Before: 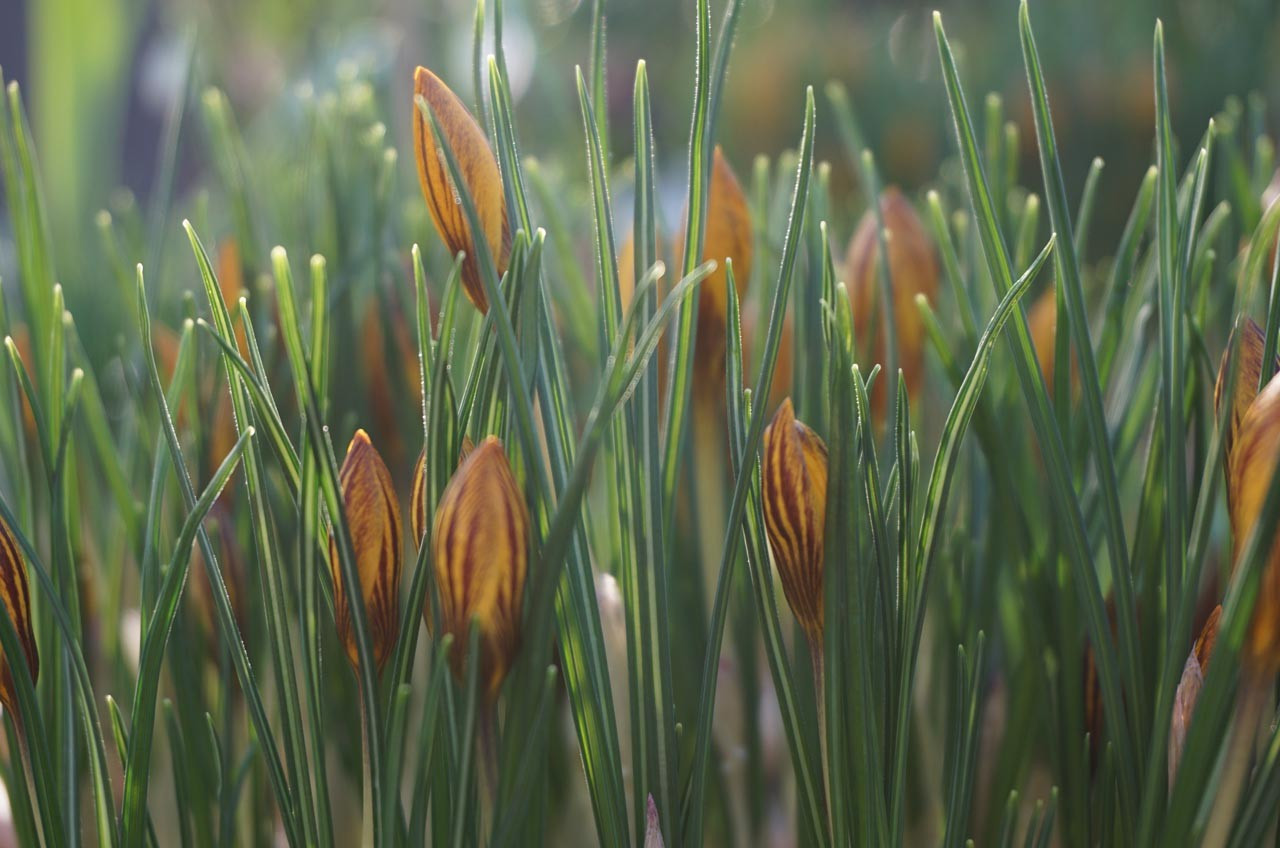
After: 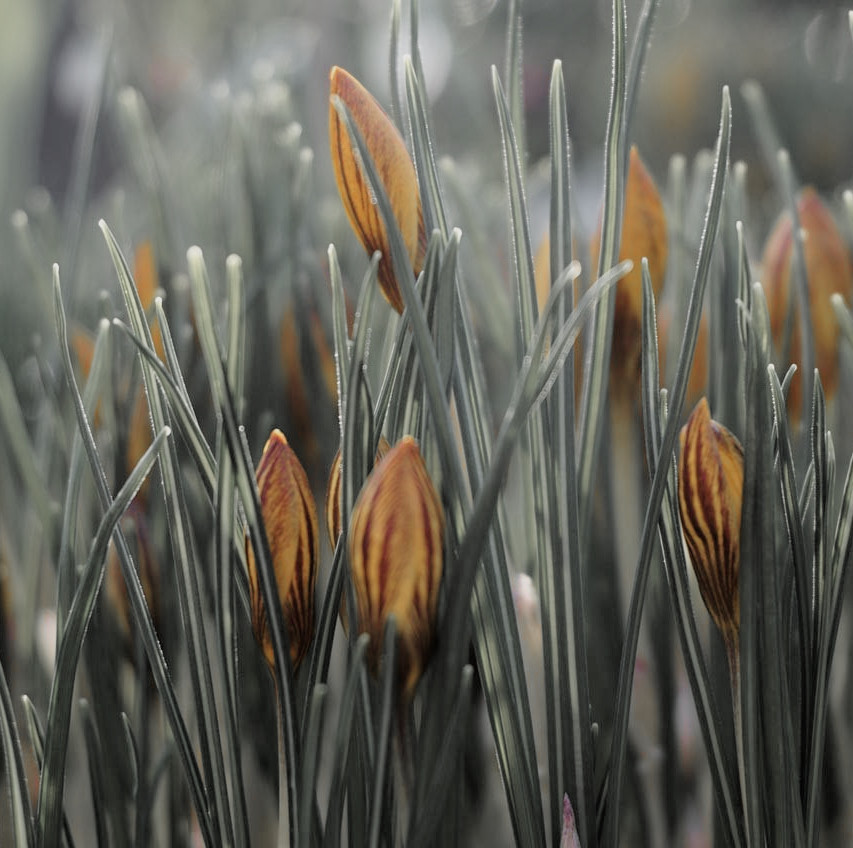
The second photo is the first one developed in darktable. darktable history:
color zones: curves: ch1 [(0, 0.638) (0.193, 0.442) (0.286, 0.15) (0.429, 0.14) (0.571, 0.142) (0.714, 0.154) (0.857, 0.175) (1, 0.638)]
filmic rgb: black relative exposure -3.86 EV, white relative exposure 3.48 EV, hardness 2.63, contrast 1.103
crop and rotate: left 6.617%, right 26.717%
